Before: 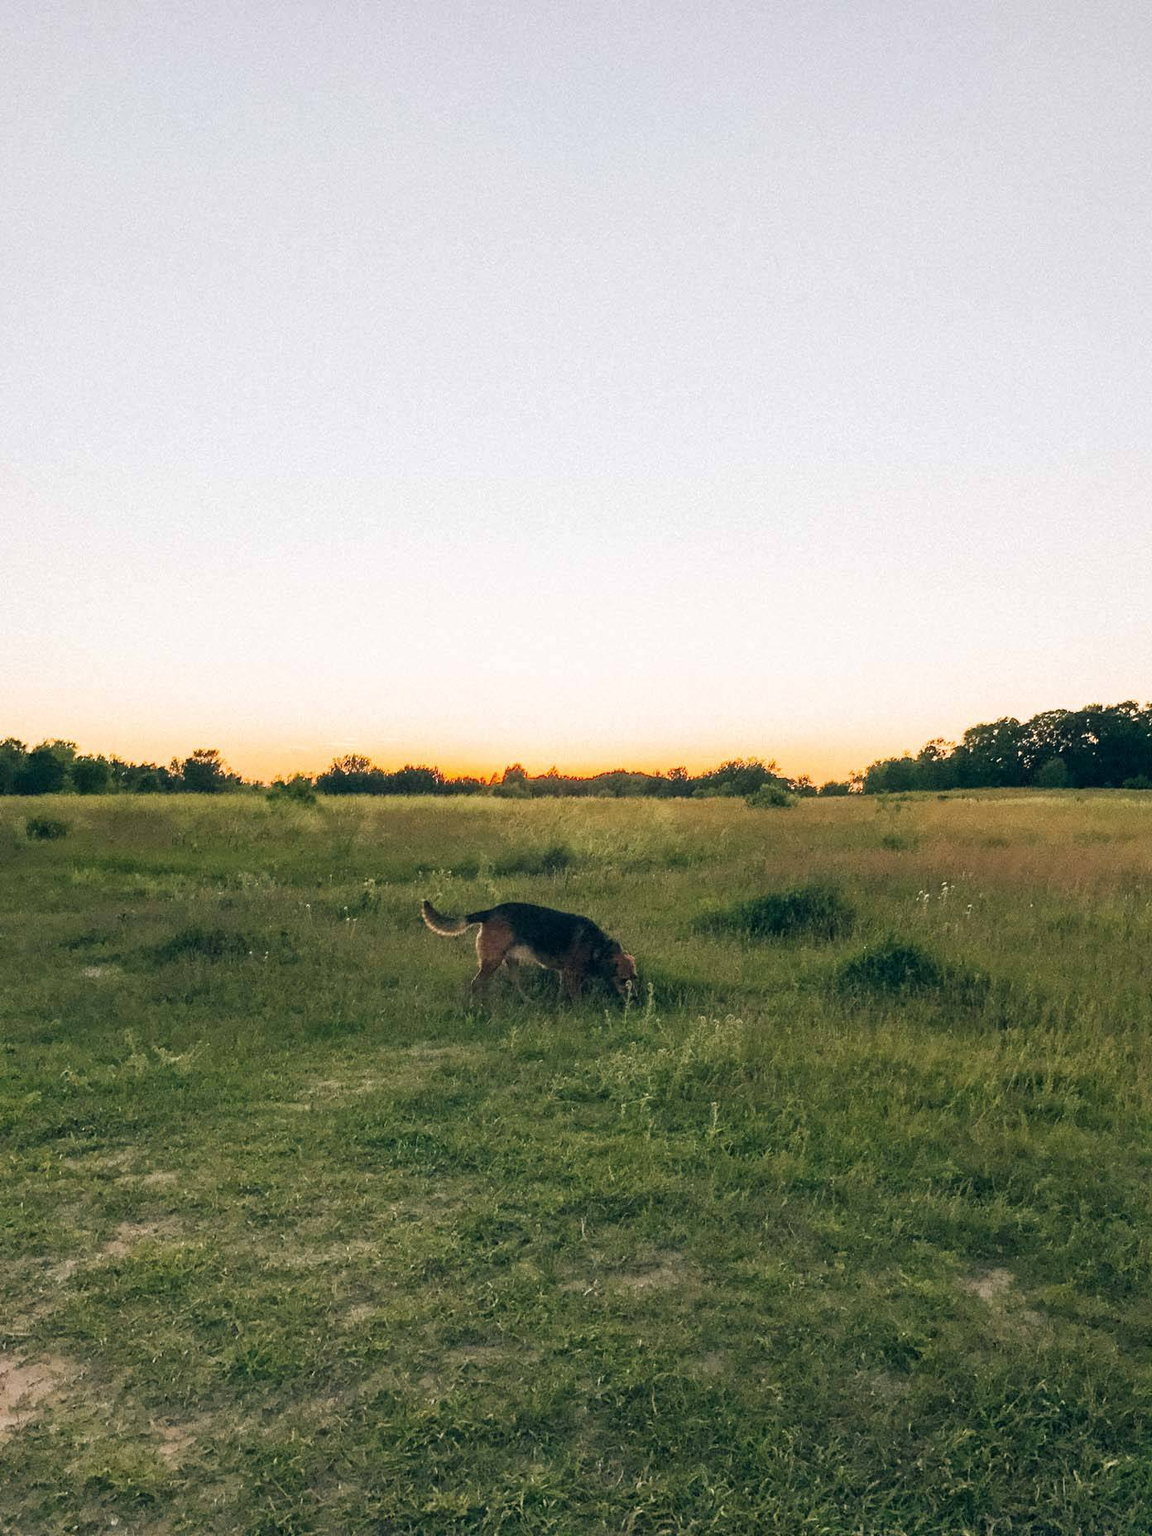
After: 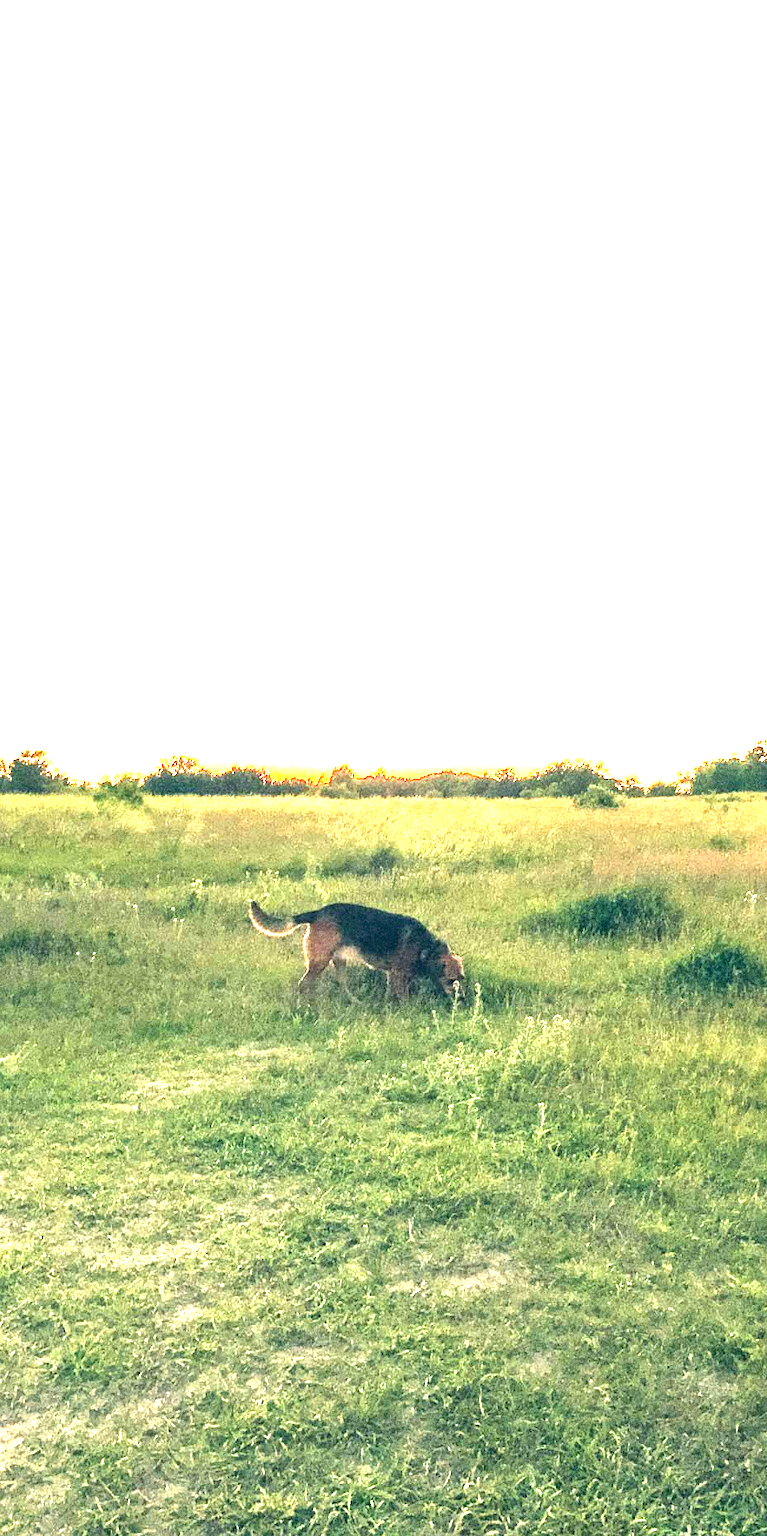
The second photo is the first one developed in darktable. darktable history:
crop and rotate: left 15.055%, right 18.278%
exposure: black level correction 0, exposure 2.327 EV, compensate exposure bias true, compensate highlight preservation false
grain: coarseness 0.09 ISO, strength 40%
